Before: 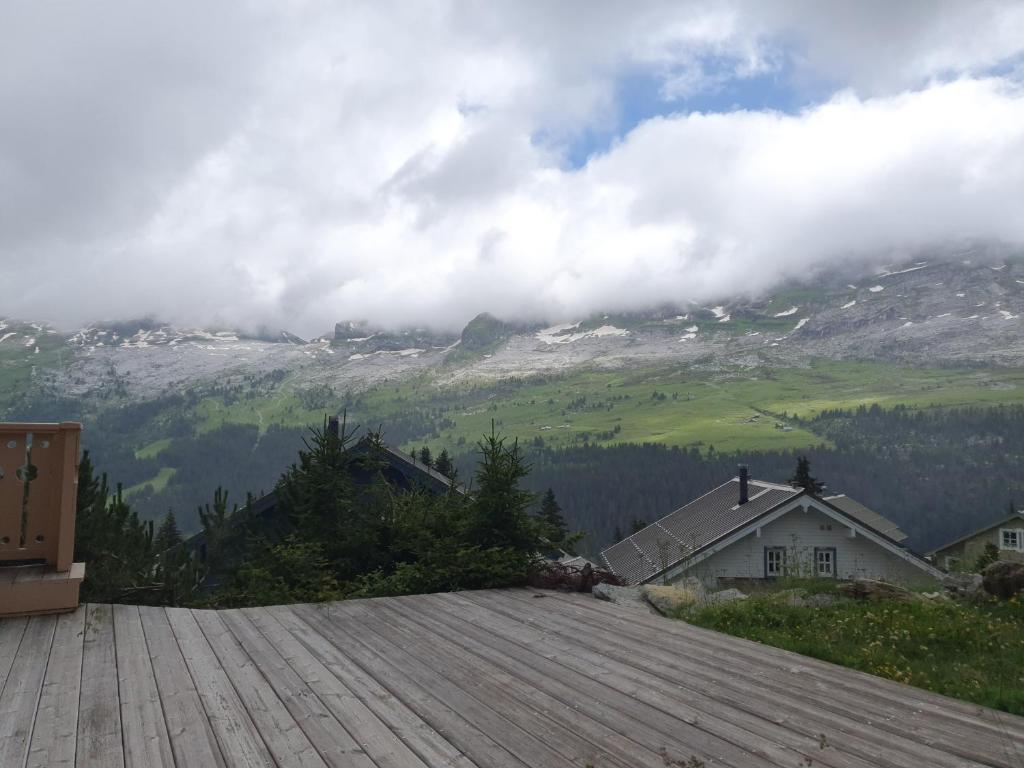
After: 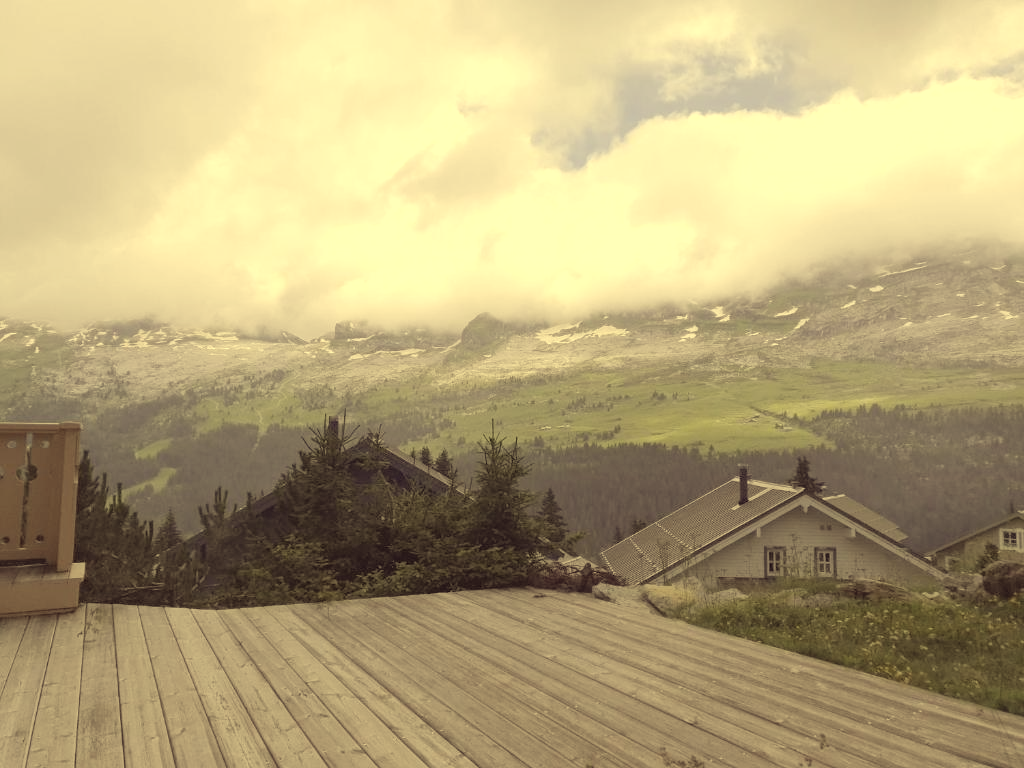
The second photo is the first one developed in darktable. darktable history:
exposure: exposure 0.203 EV, compensate exposure bias true, compensate highlight preservation false
contrast brightness saturation: brightness 0.19, saturation -0.486
color correction: highlights a* -0.485, highlights b* 39.58, shadows a* 9.53, shadows b* -0.273
